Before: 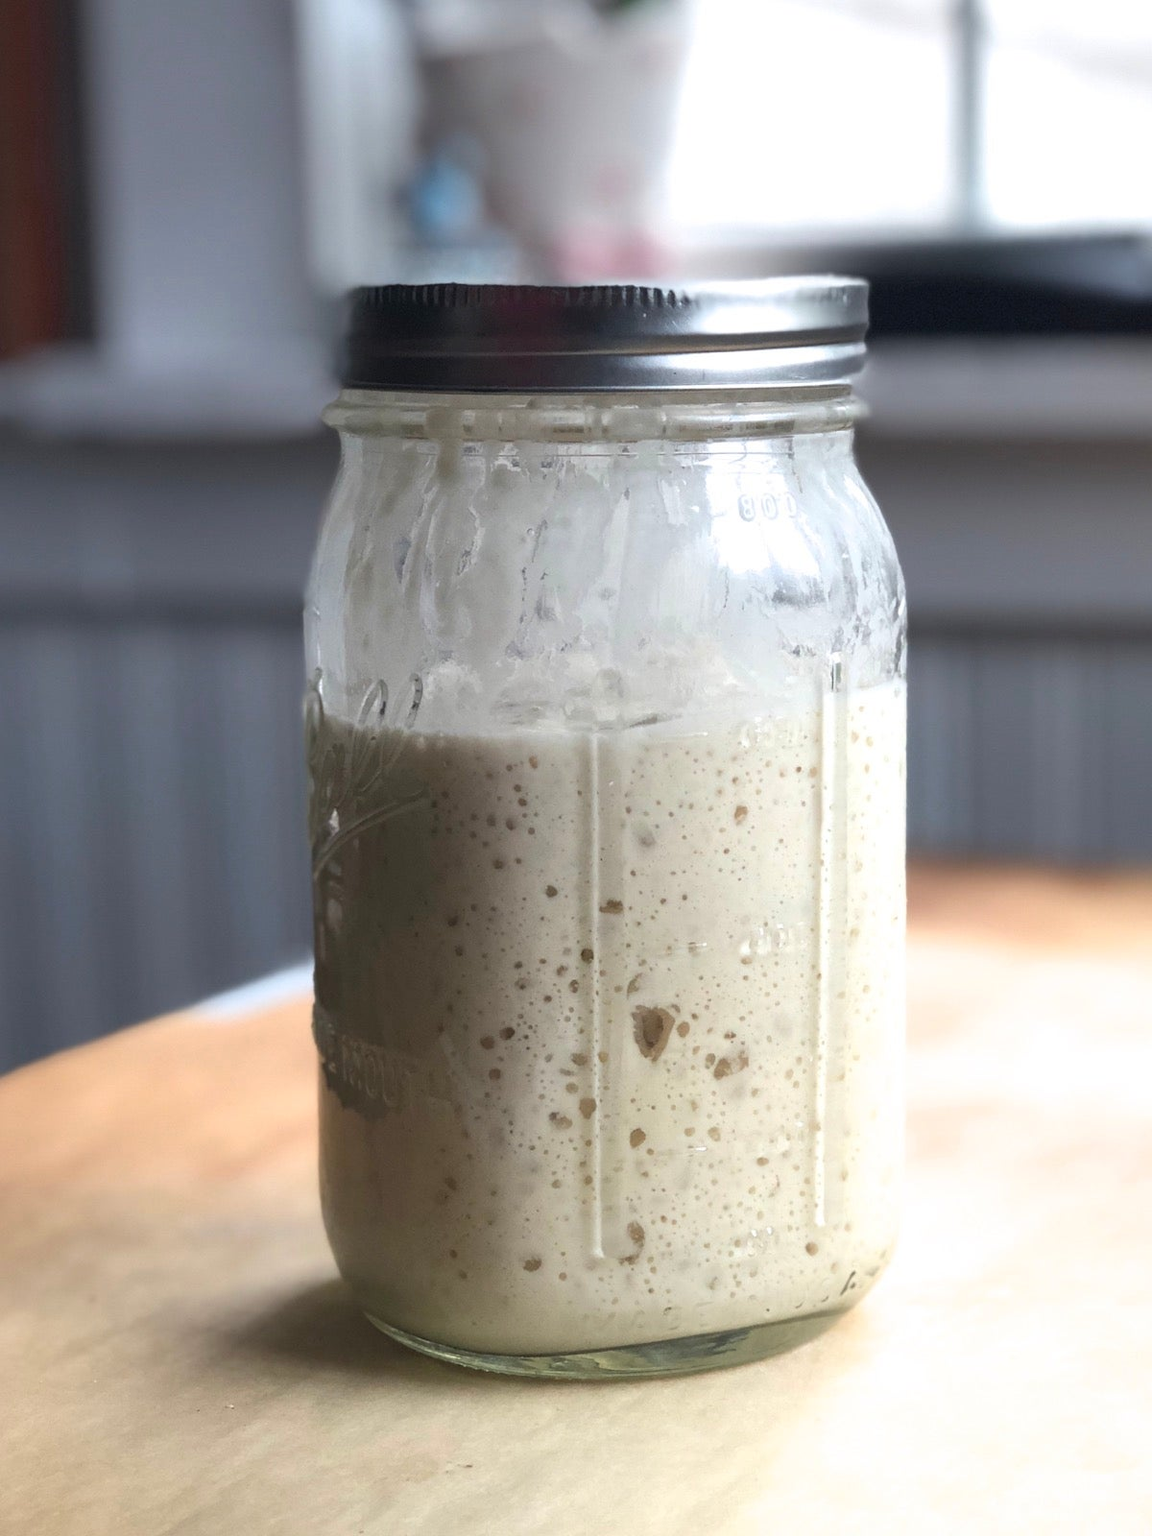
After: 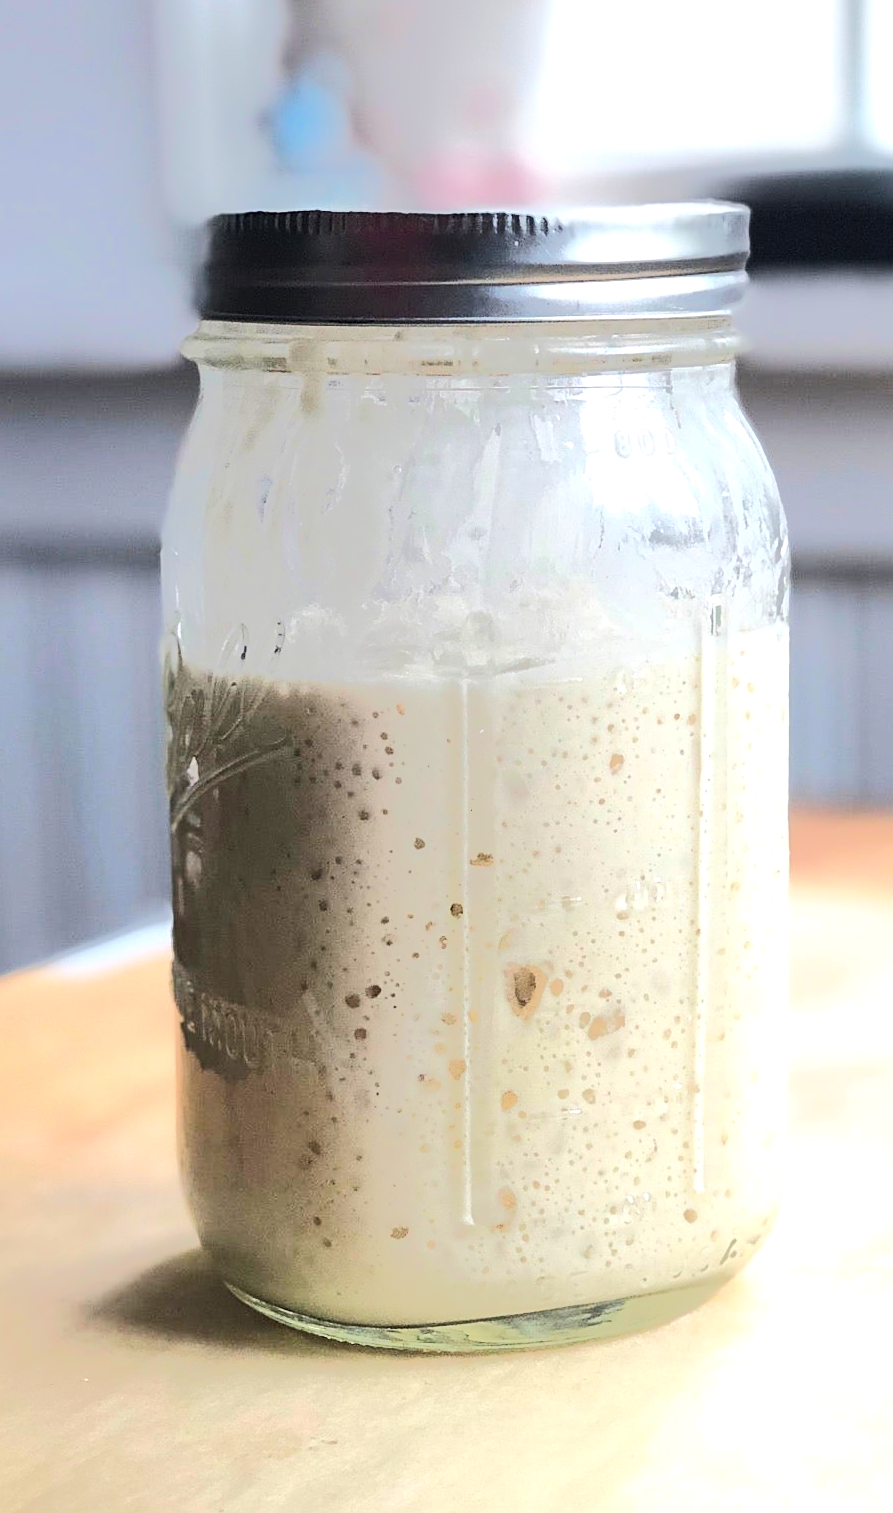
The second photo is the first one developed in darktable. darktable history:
crop and rotate: left 12.999%, top 5.392%, right 12.546%
sharpen: on, module defaults
contrast brightness saturation: contrast 0.203, brightness 0.166, saturation 0.229
tone equalizer: -8 EV -0.504 EV, -7 EV -0.315 EV, -6 EV -0.07 EV, -5 EV 0.446 EV, -4 EV 0.971 EV, -3 EV 0.788 EV, -2 EV -0.013 EV, -1 EV 0.138 EV, +0 EV -0.033 EV, edges refinement/feathering 500, mask exposure compensation -1.57 EV, preserve details no
